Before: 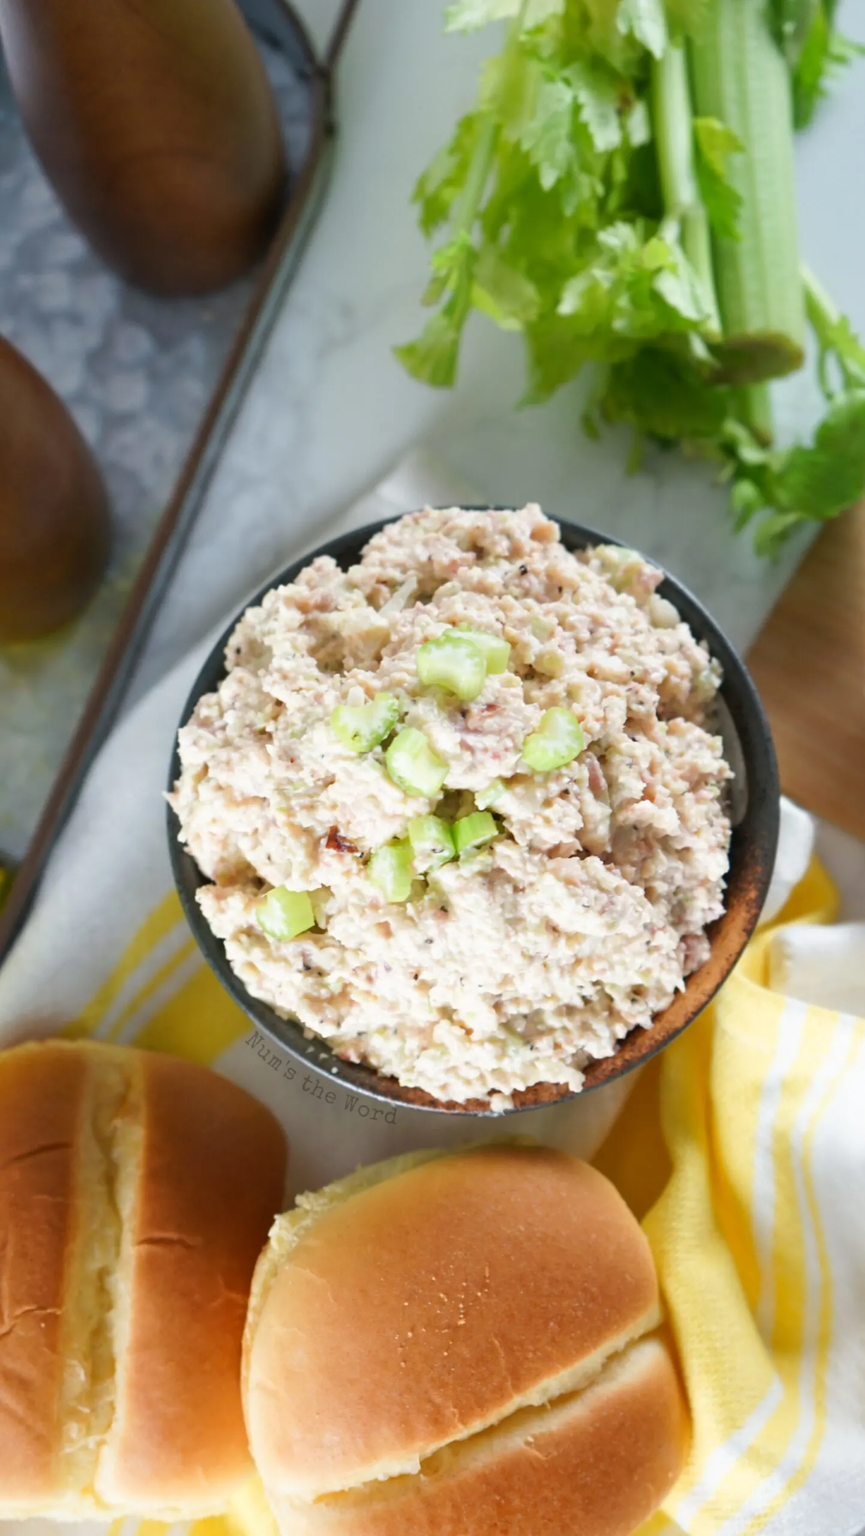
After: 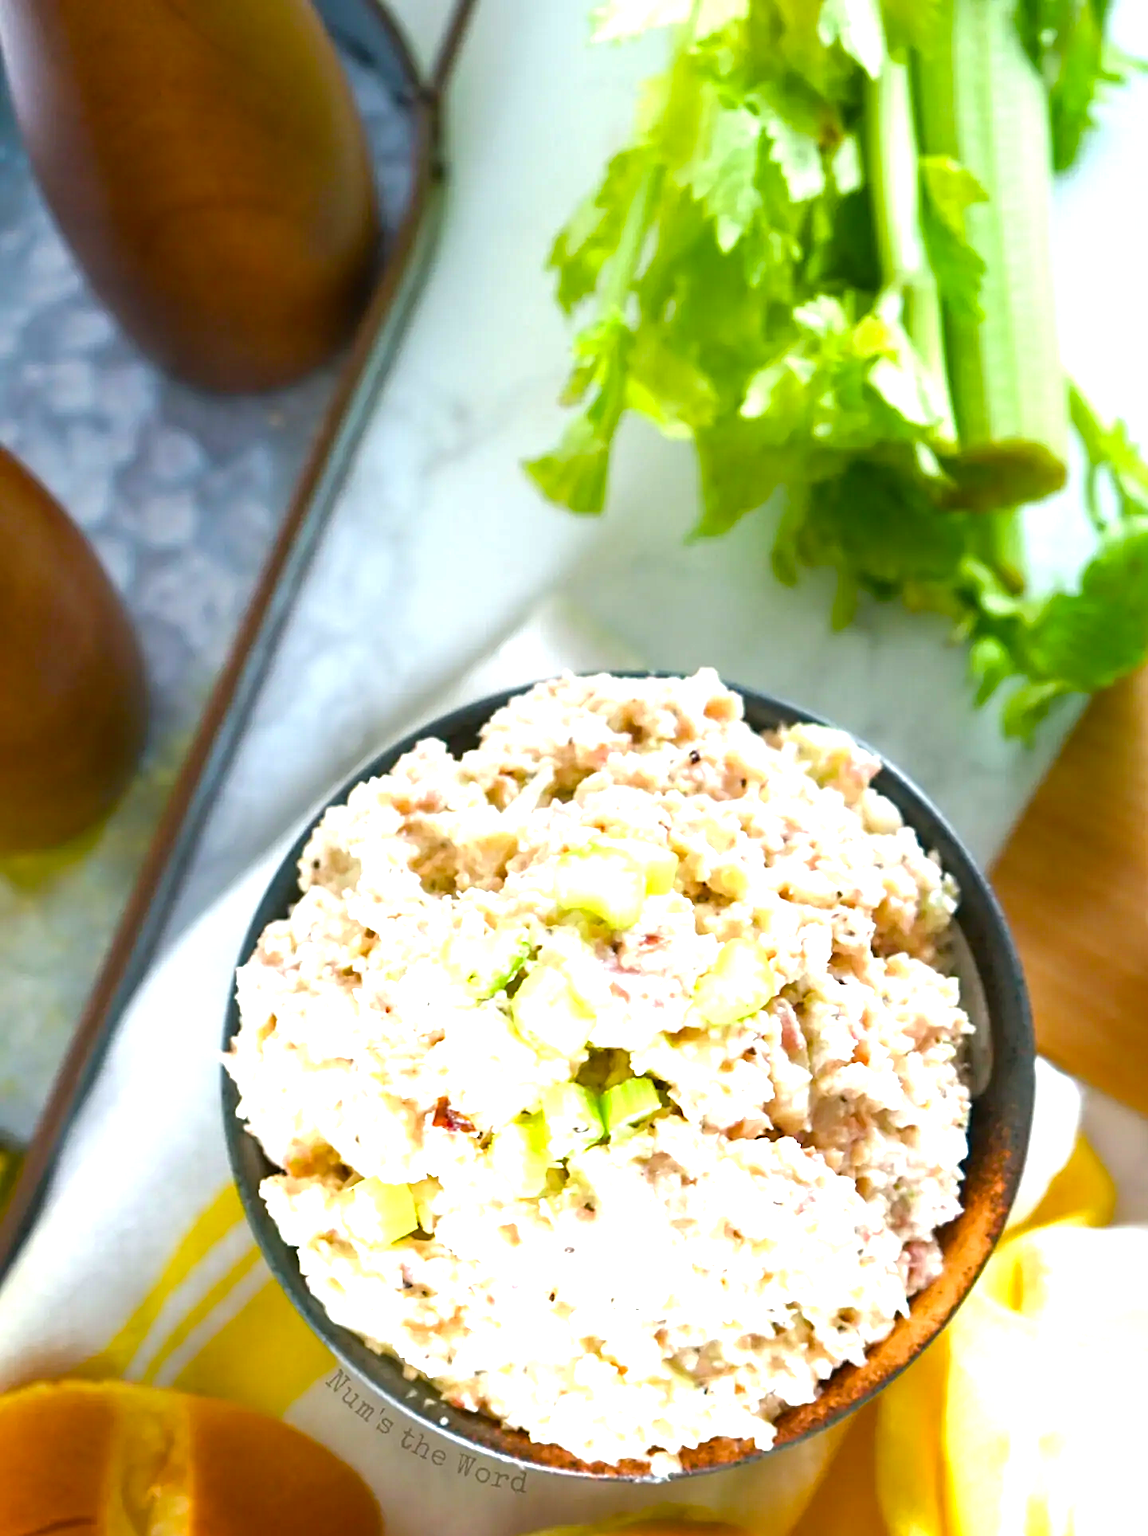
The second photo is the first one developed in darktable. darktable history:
crop: bottom 24.664%
sharpen: on, module defaults
color balance rgb: perceptual saturation grading › global saturation 0.959%, perceptual saturation grading › highlights -25.085%, perceptual saturation grading › shadows 29.886%, perceptual brilliance grading › global brilliance 30.091%, global vibrance 44.229%
